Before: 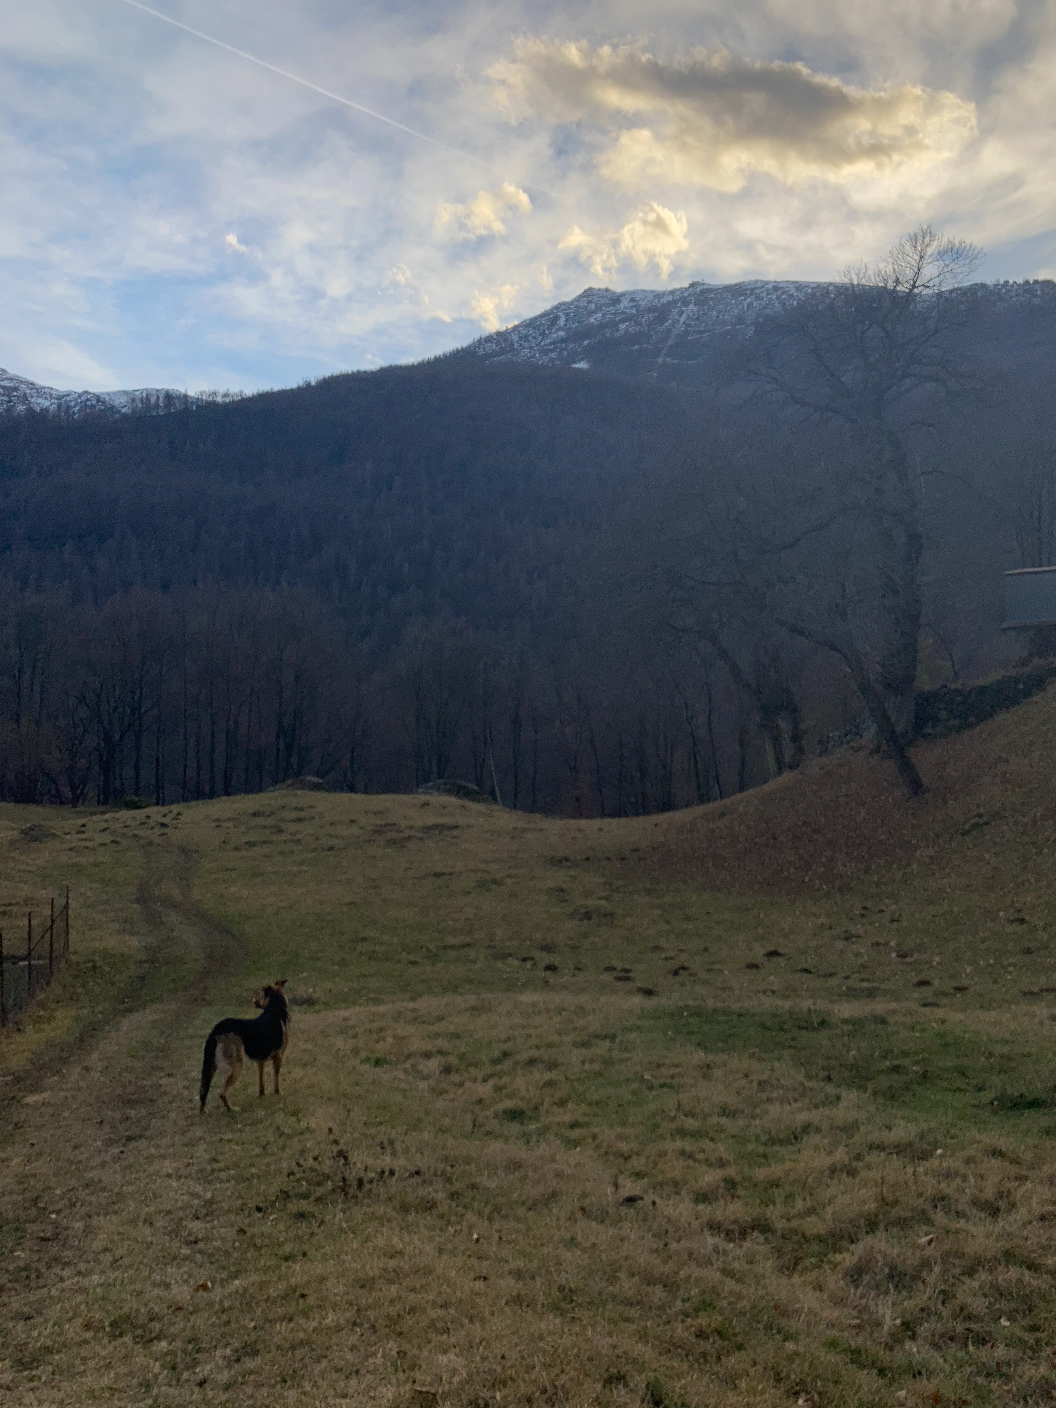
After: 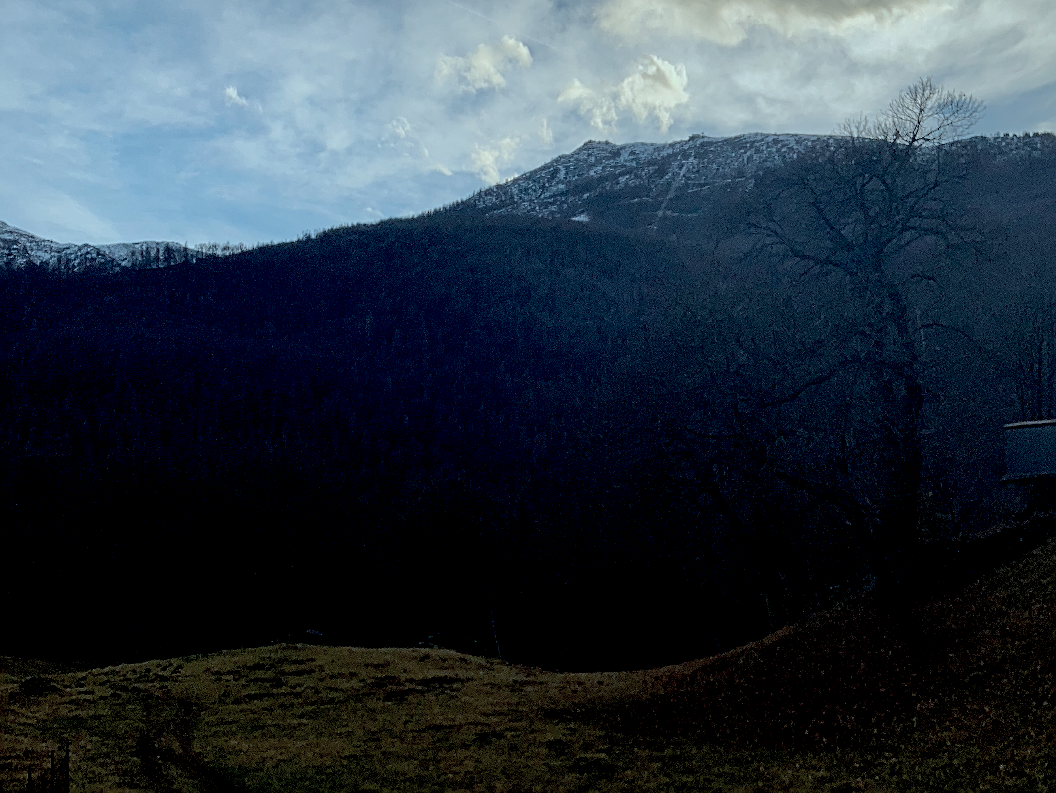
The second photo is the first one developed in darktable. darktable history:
sharpen: on, module defaults
exposure: black level correction 0.046, exposure -0.228 EV, compensate highlight preservation false
crop and rotate: top 10.479%, bottom 33.136%
color correction: highlights a* -13.32, highlights b* -17.81, saturation 0.696
